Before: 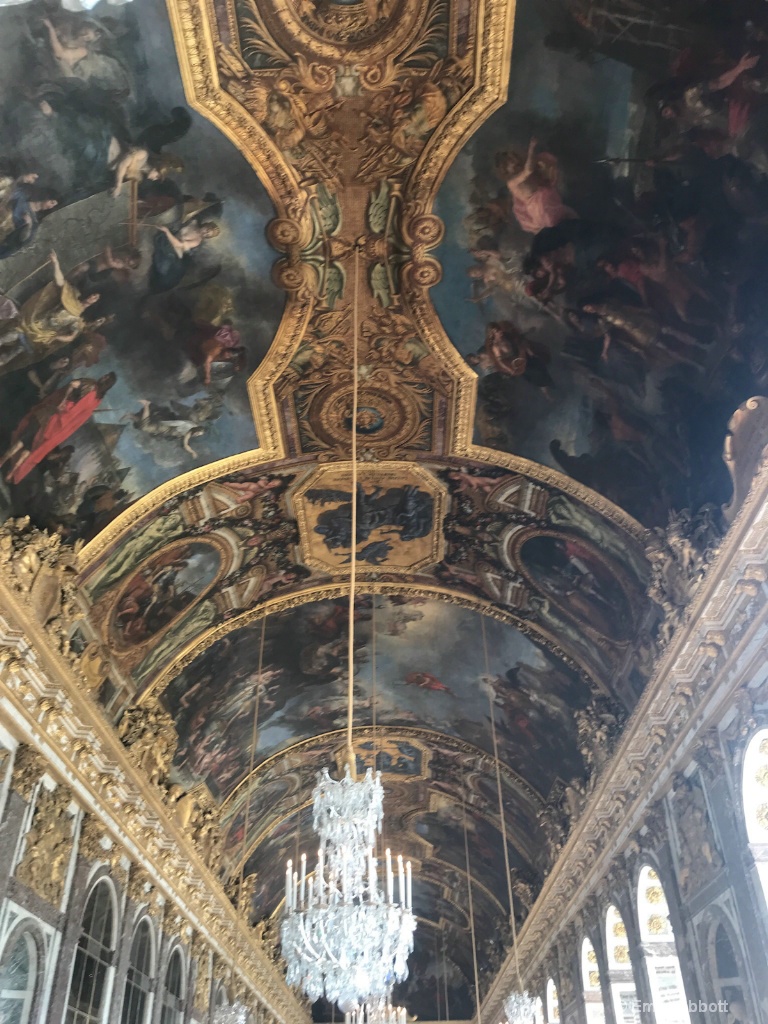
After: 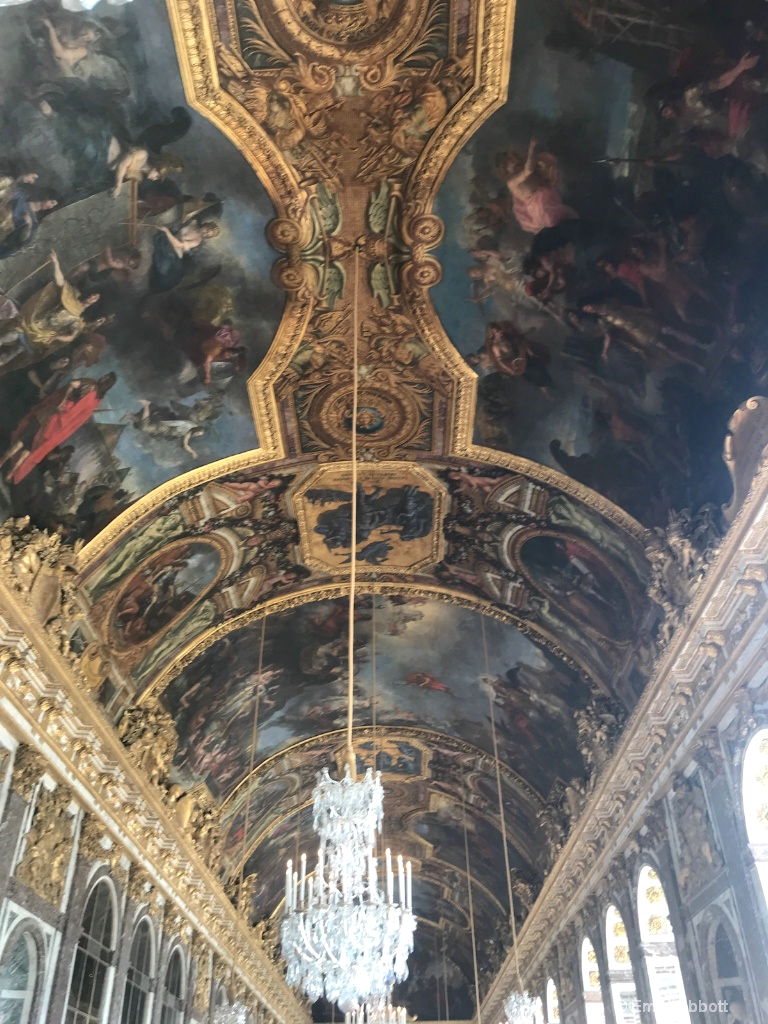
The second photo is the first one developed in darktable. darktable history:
exposure: exposure 0.153 EV, compensate highlight preservation false
